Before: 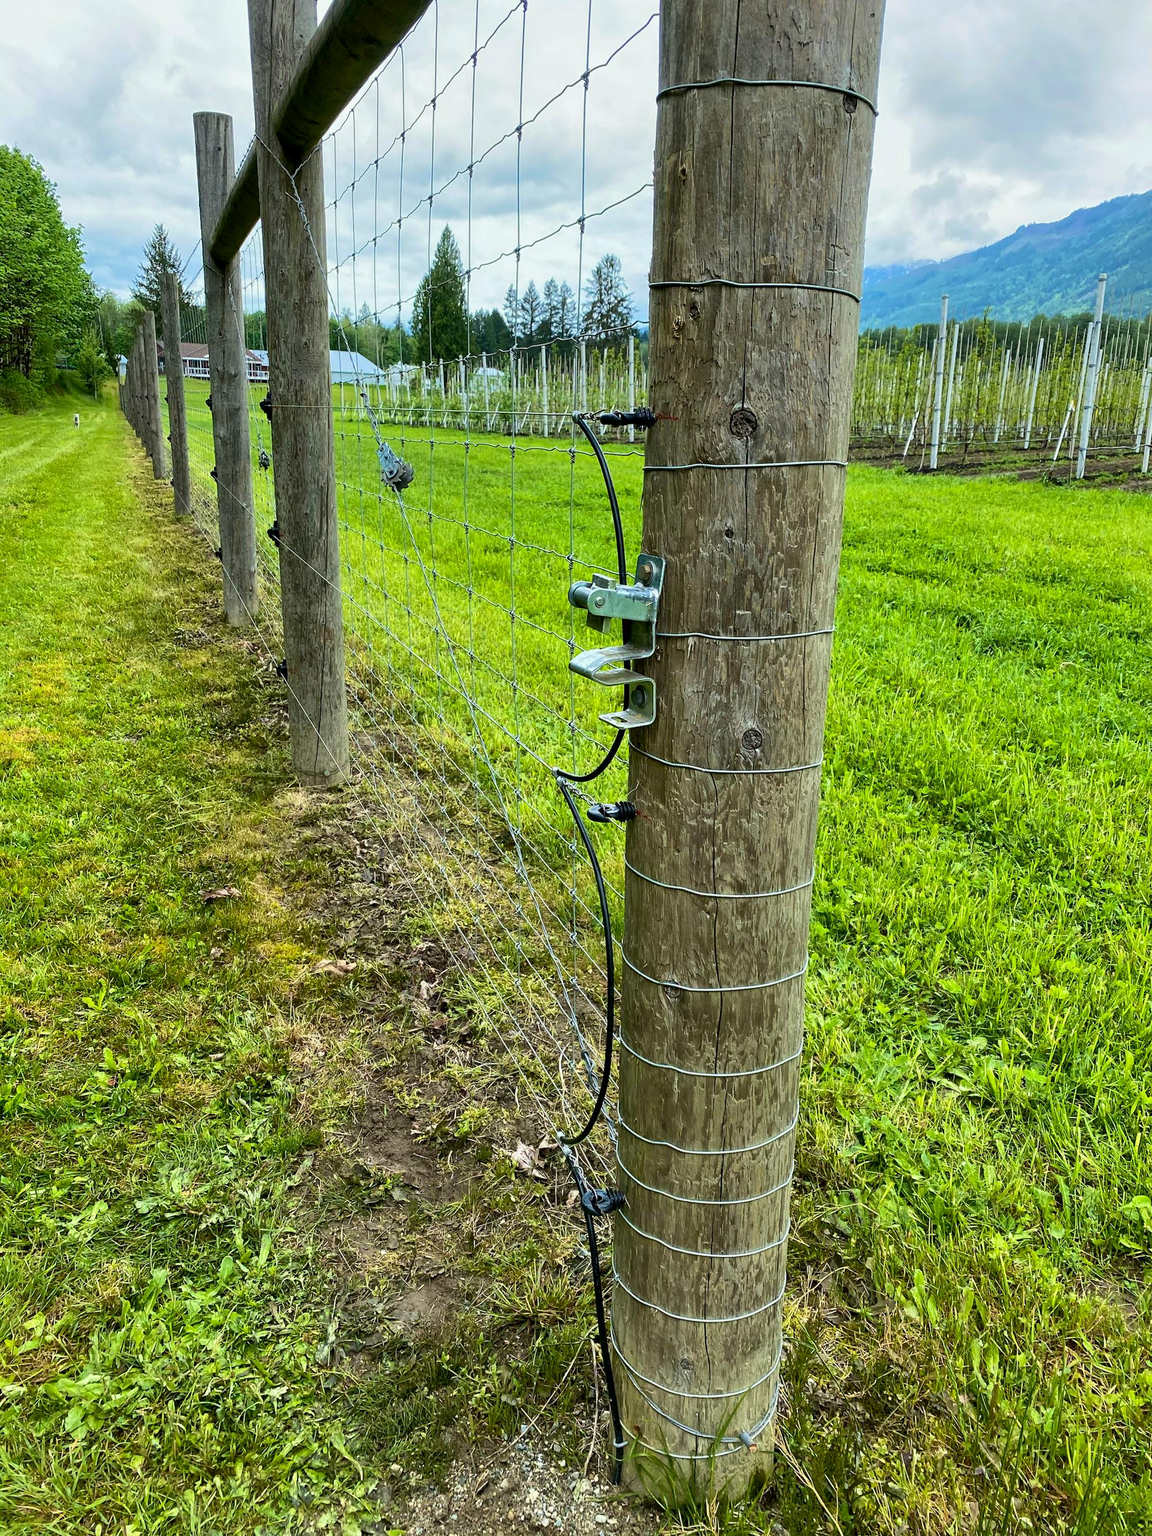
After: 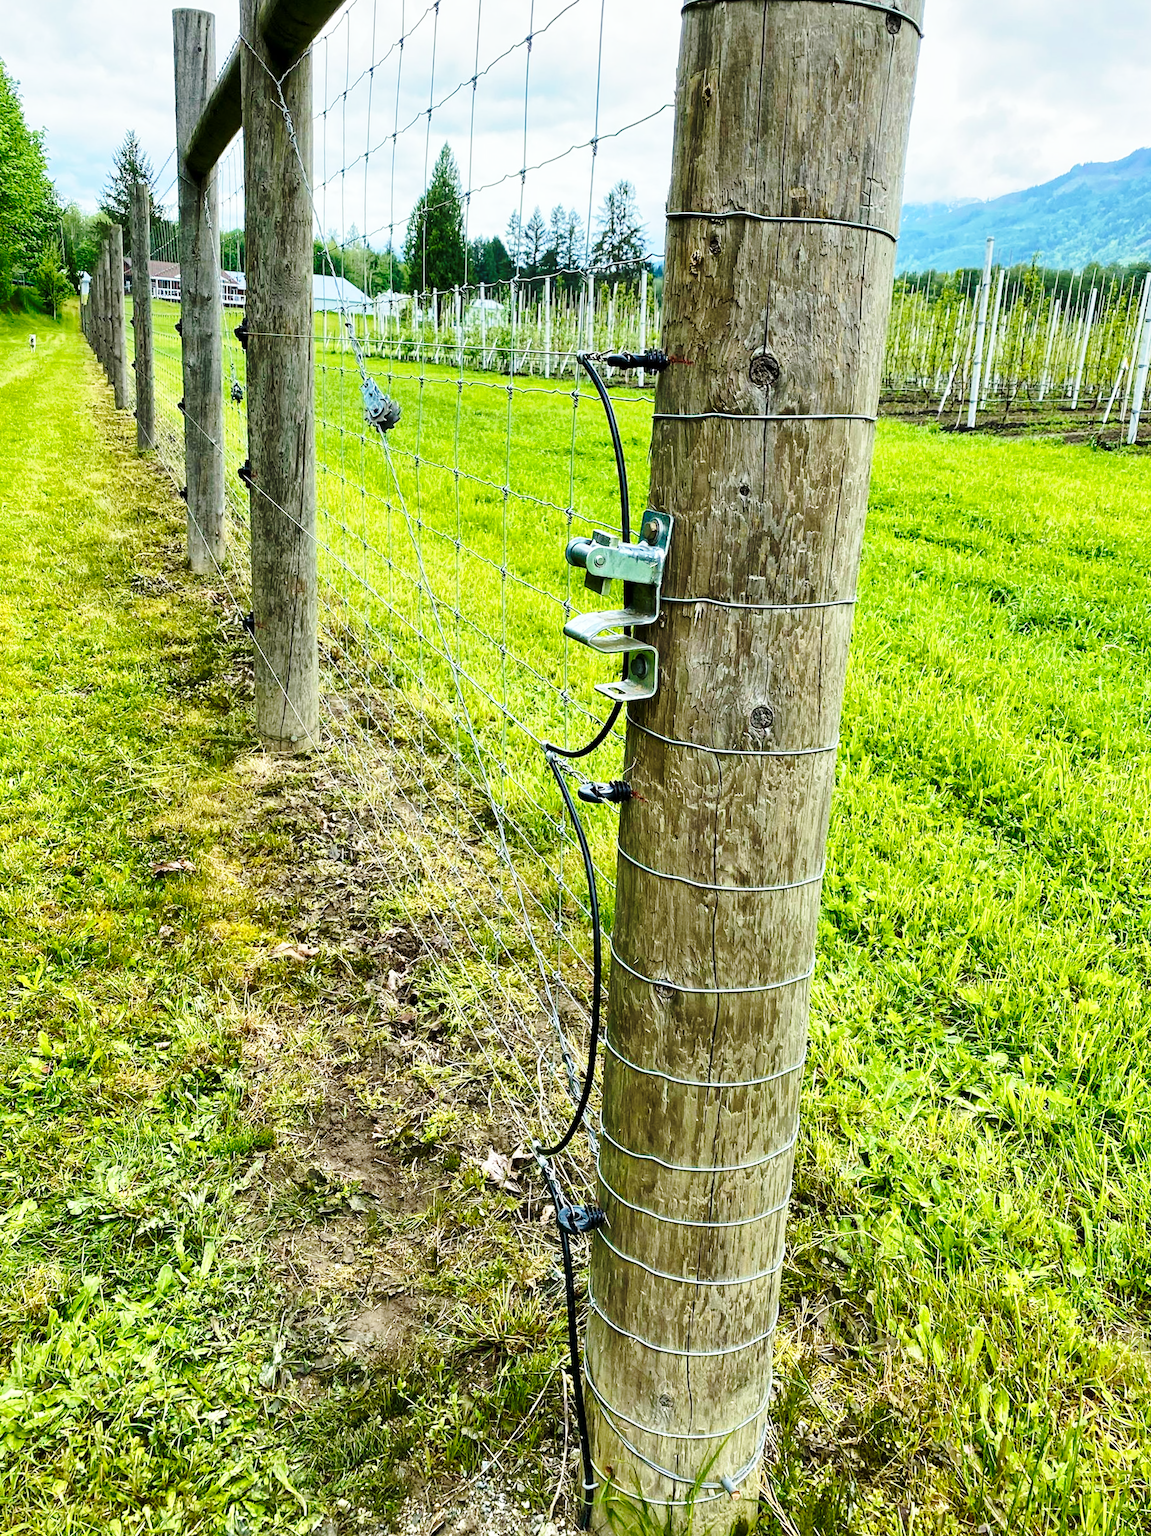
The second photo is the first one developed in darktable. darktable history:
base curve: curves: ch0 [(0, 0) (0.036, 0.037) (0.121, 0.228) (0.46, 0.76) (0.859, 0.983) (1, 1)], preserve colors none
crop and rotate: angle -1.98°, left 3.135%, top 4.021%, right 1.626%, bottom 0.724%
